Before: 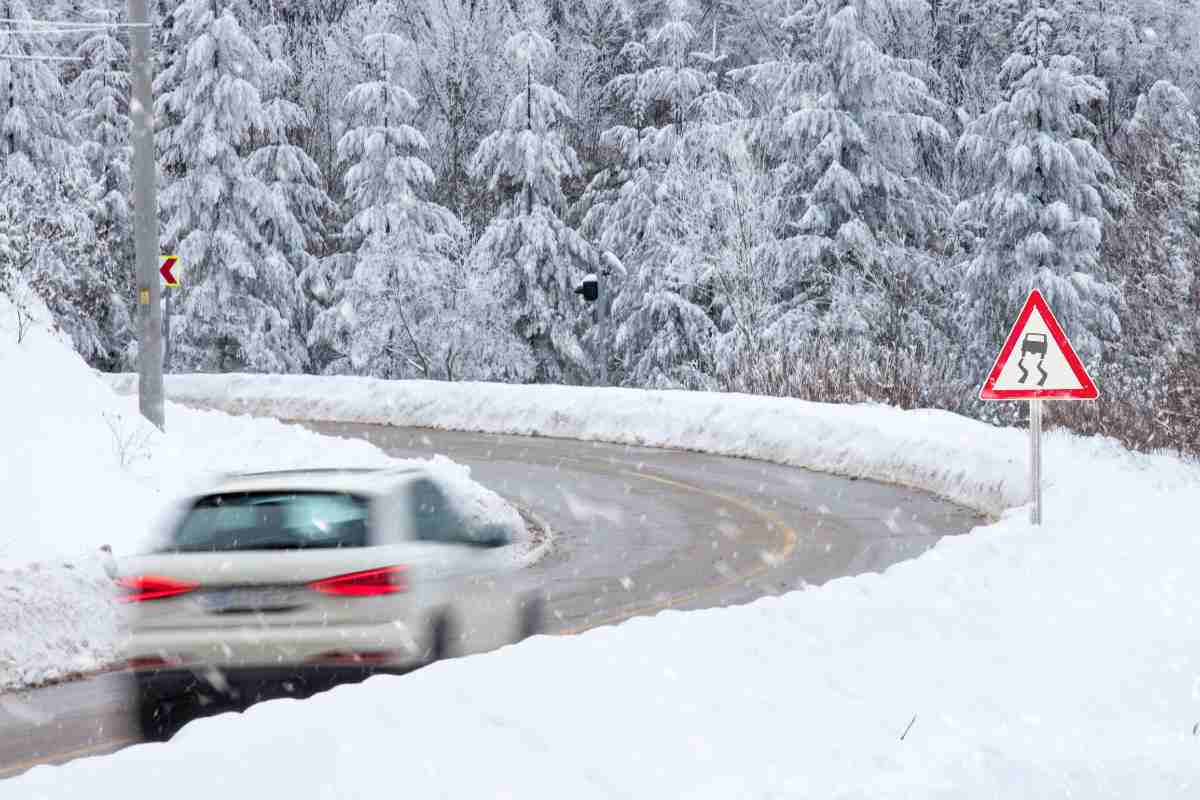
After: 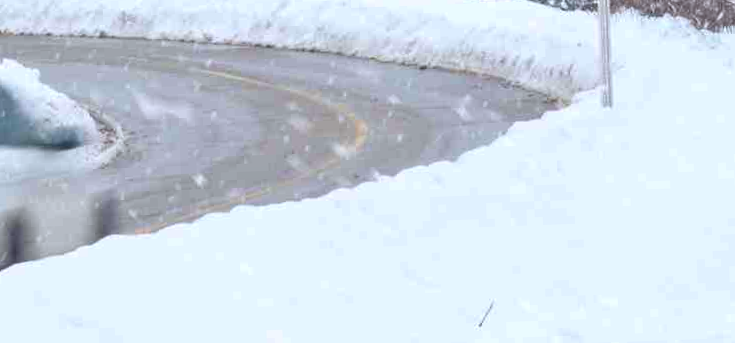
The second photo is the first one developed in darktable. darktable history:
crop and rotate: left 35.509%, top 50.238%, bottom 4.934%
white balance: red 0.967, blue 1.049
tone equalizer: -8 EV 0.001 EV, -7 EV -0.004 EV, -6 EV 0.009 EV, -5 EV 0.032 EV, -4 EV 0.276 EV, -3 EV 0.644 EV, -2 EV 0.584 EV, -1 EV 0.187 EV, +0 EV 0.024 EV
rotate and perspective: rotation -2.12°, lens shift (vertical) 0.009, lens shift (horizontal) -0.008, automatic cropping original format, crop left 0.036, crop right 0.964, crop top 0.05, crop bottom 0.959
